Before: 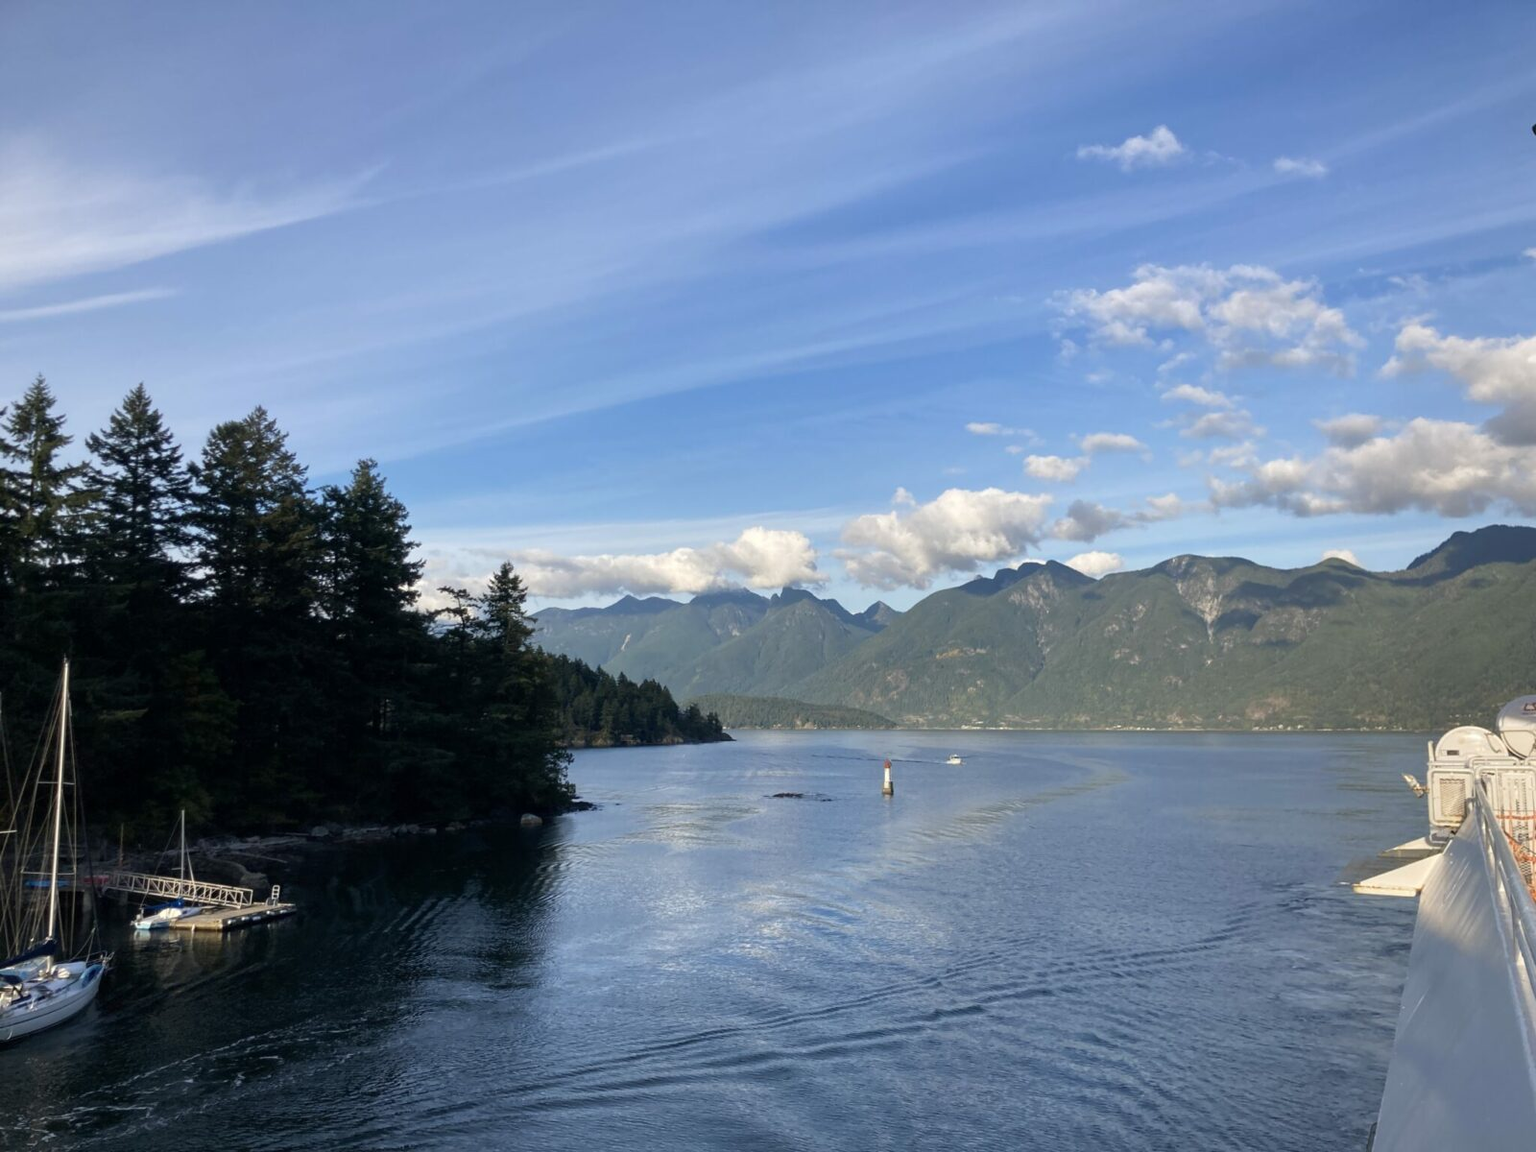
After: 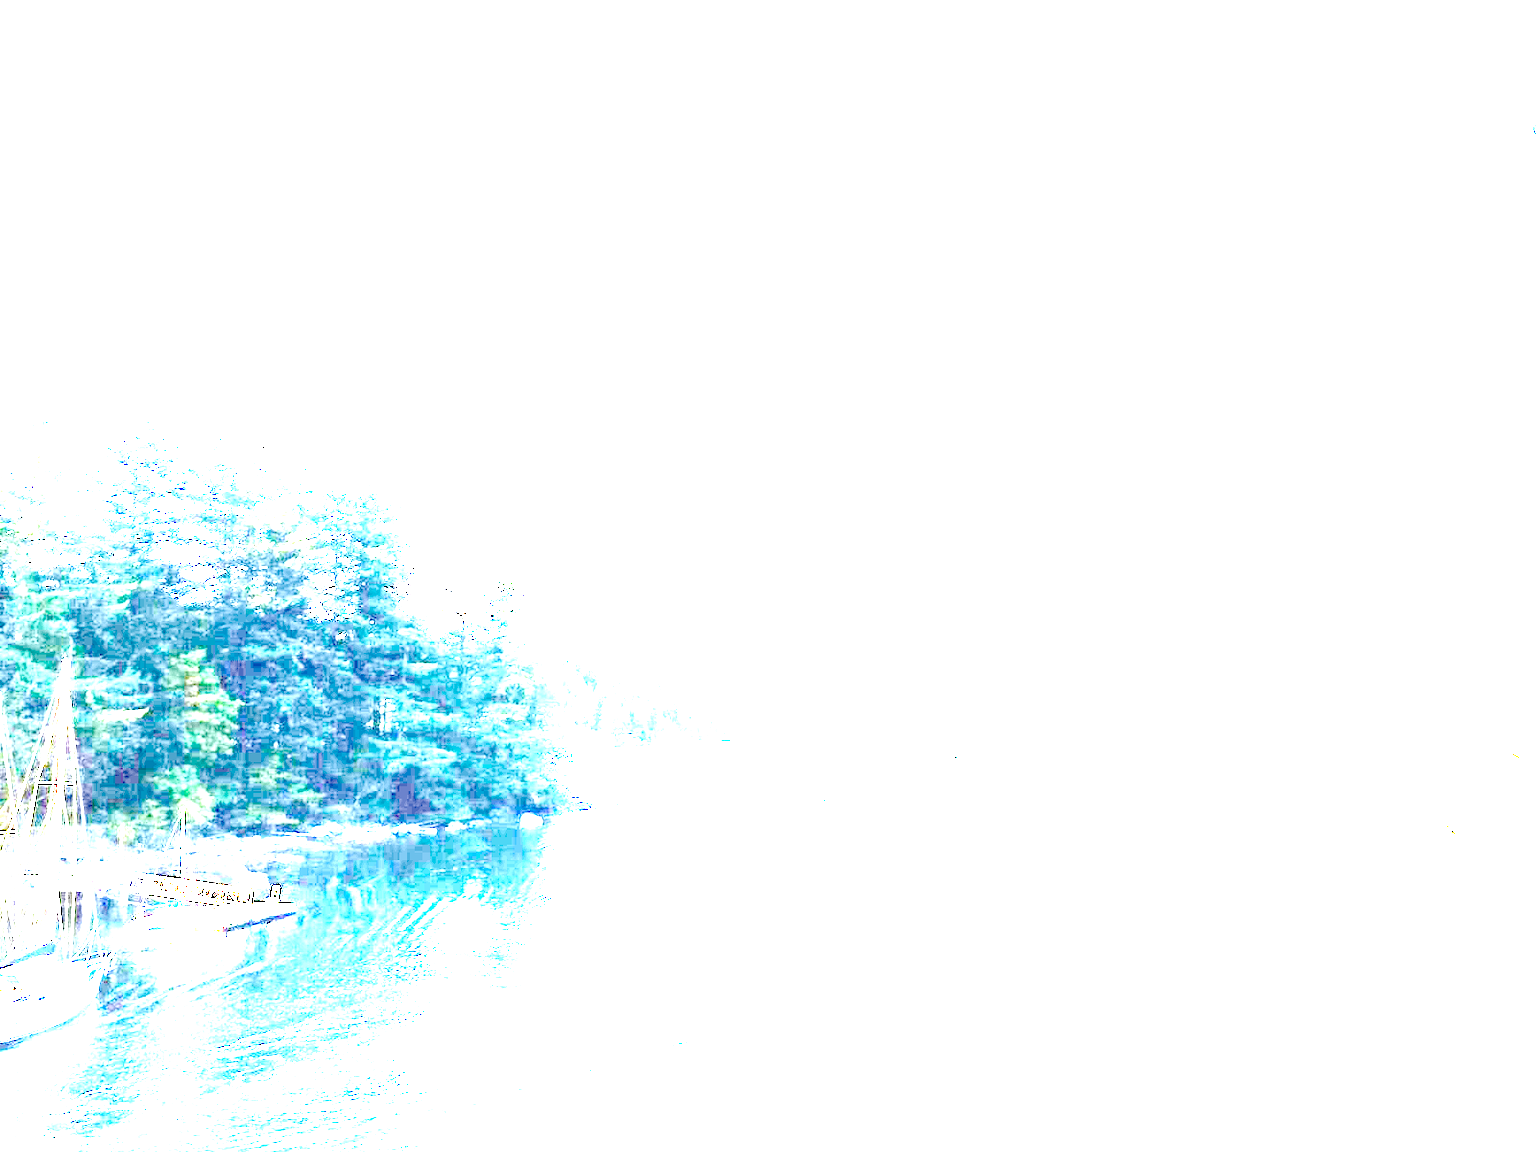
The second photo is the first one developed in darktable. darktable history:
exposure: exposure 7.959 EV, compensate exposure bias true, compensate highlight preservation false
